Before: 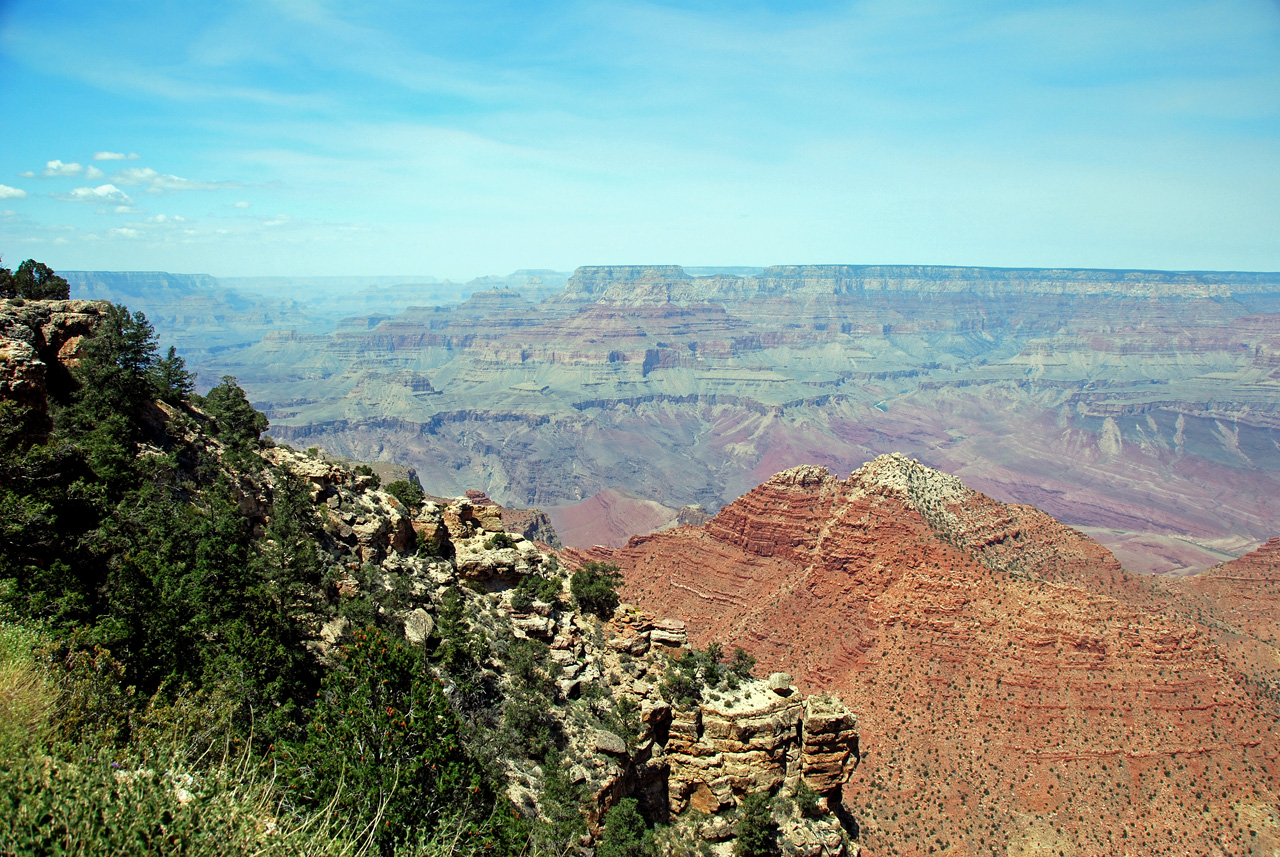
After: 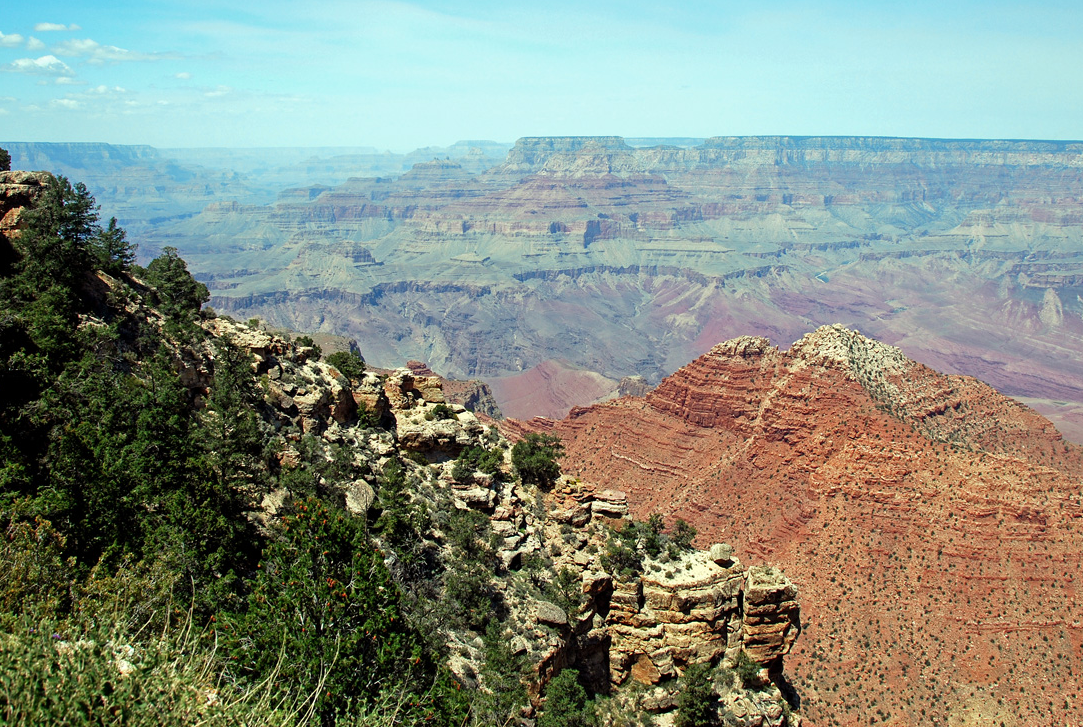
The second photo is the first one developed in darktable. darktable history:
crop and rotate: left 4.62%, top 15.13%, right 10.71%
